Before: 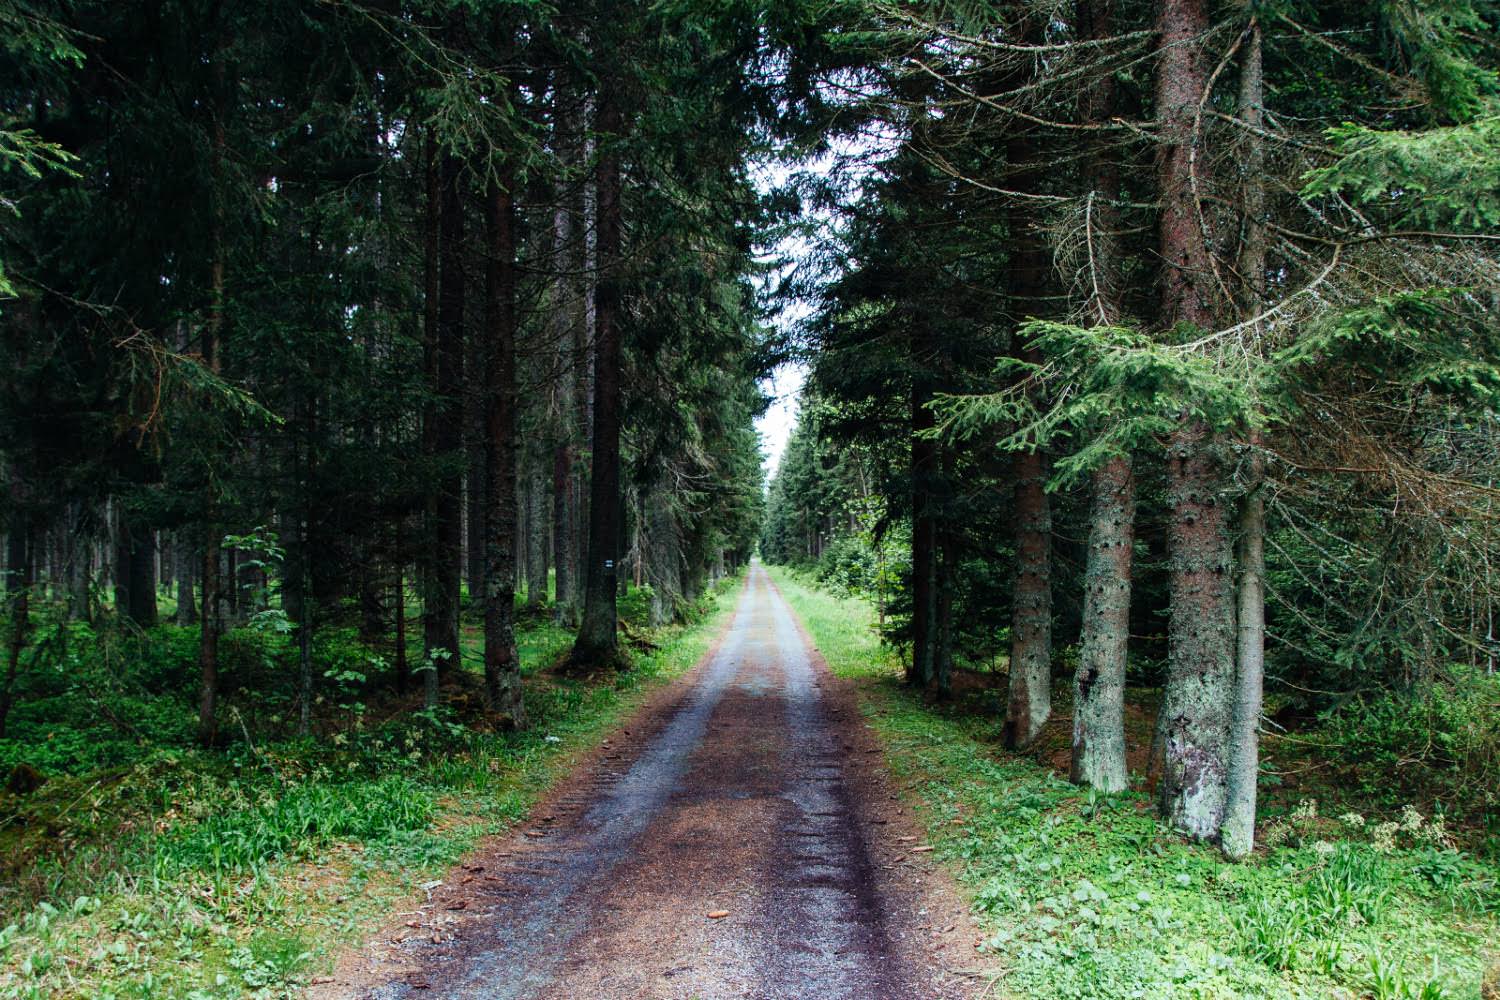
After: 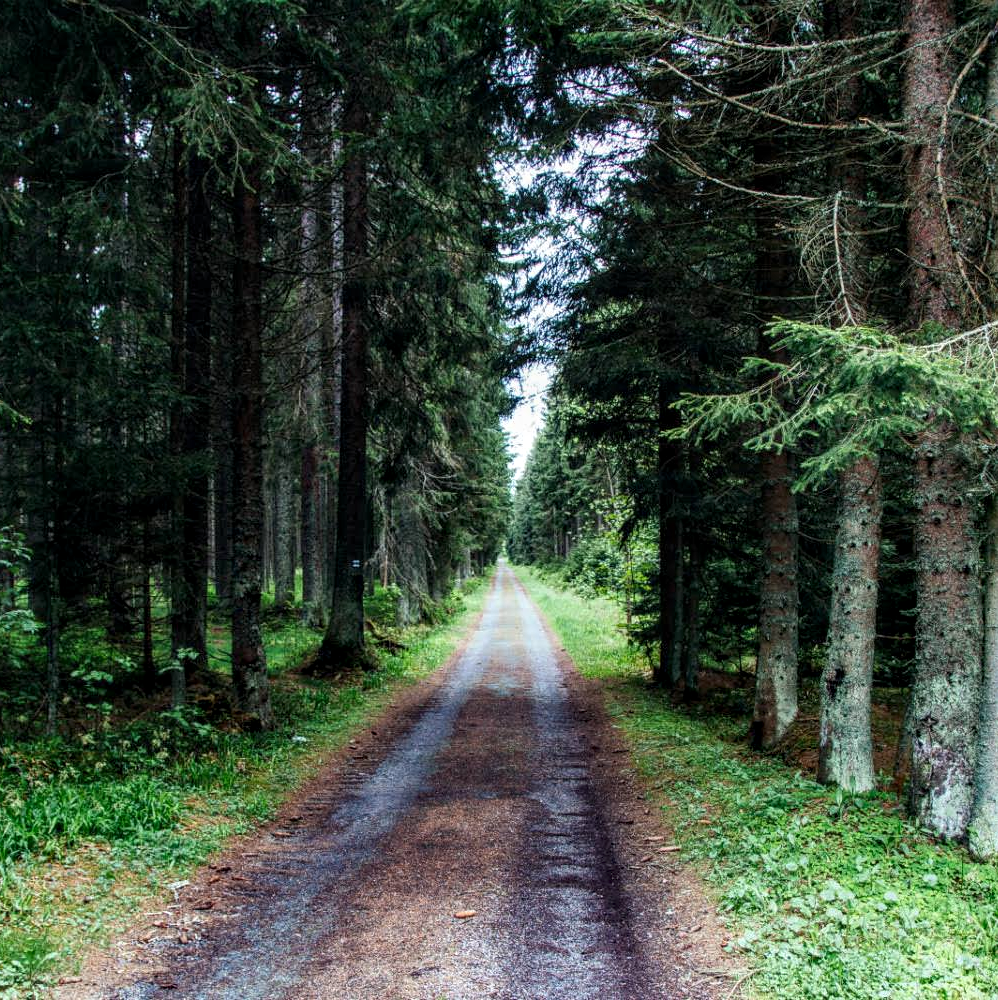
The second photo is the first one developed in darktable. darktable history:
crop: left 16.899%, right 16.556%
local contrast: detail 130%
